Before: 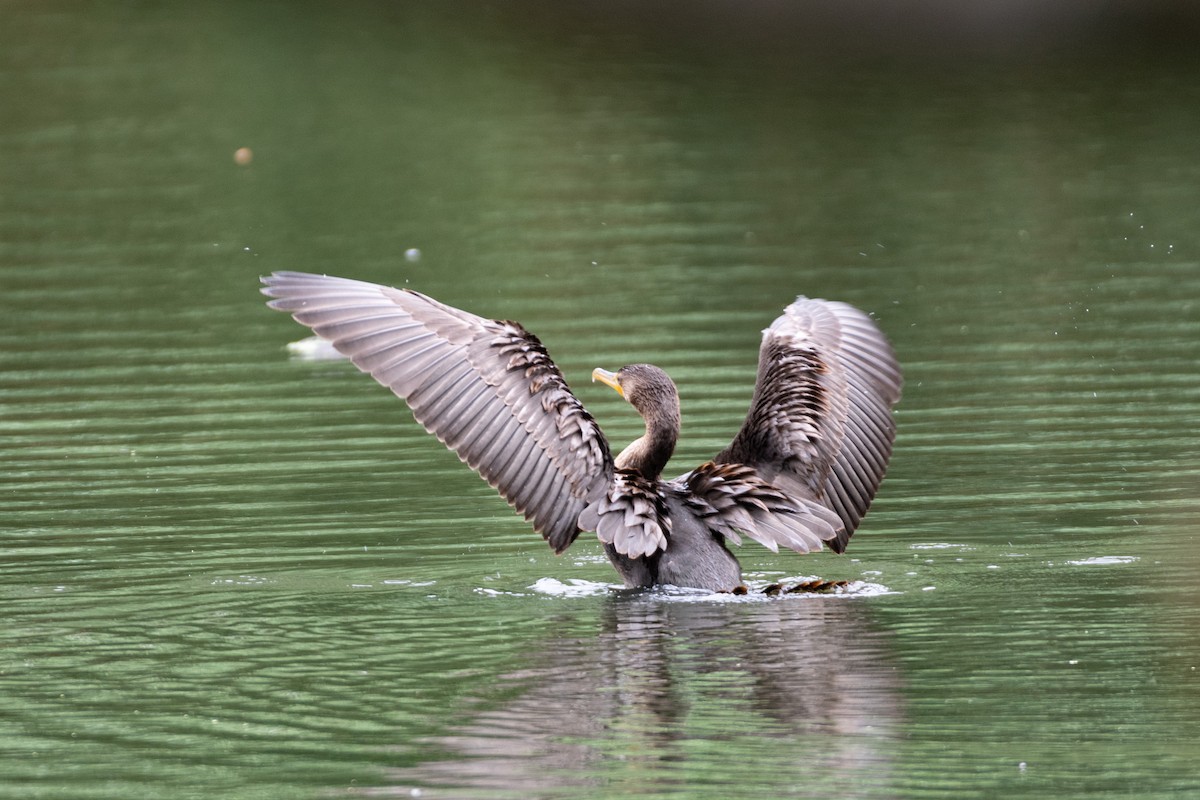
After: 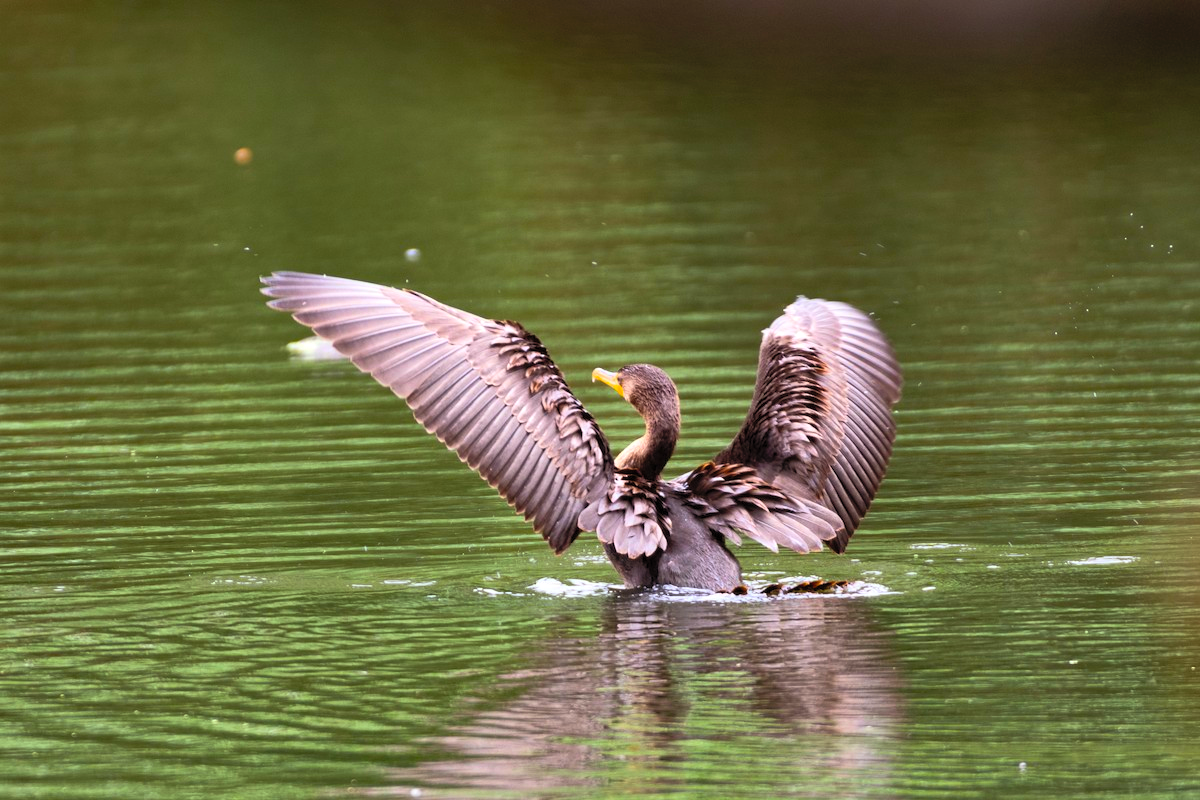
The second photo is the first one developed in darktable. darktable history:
contrast brightness saturation: contrast 0.069, brightness 0.175, saturation 0.409
color balance rgb: power › chroma 1.025%, power › hue 25.77°, perceptual saturation grading › global saturation 30.374%, perceptual brilliance grading › highlights 3.253%, perceptual brilliance grading › mid-tones -18.452%, perceptual brilliance grading › shadows -41.724%, global vibrance 20%
